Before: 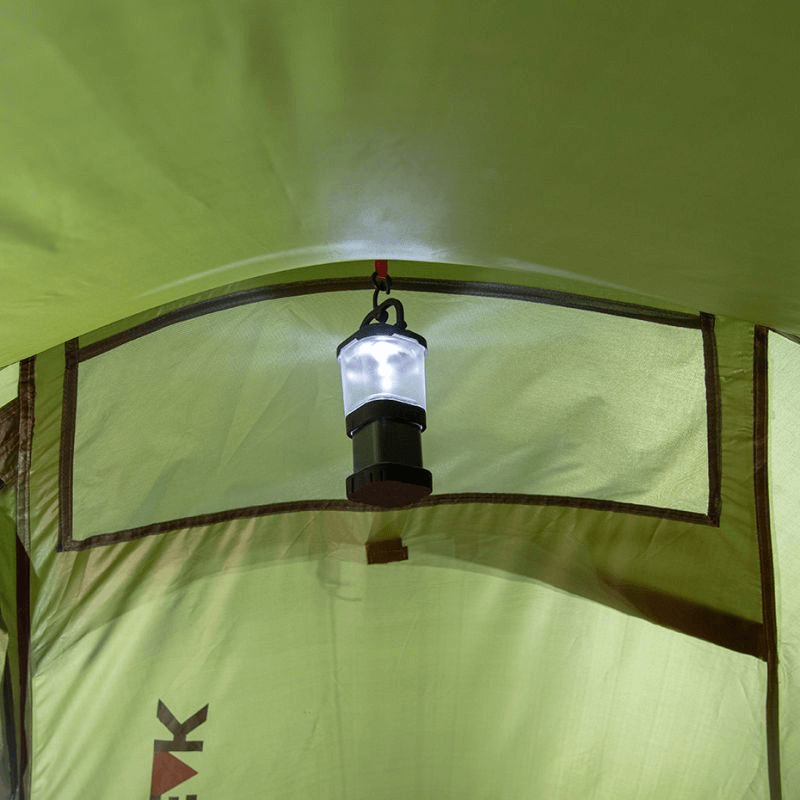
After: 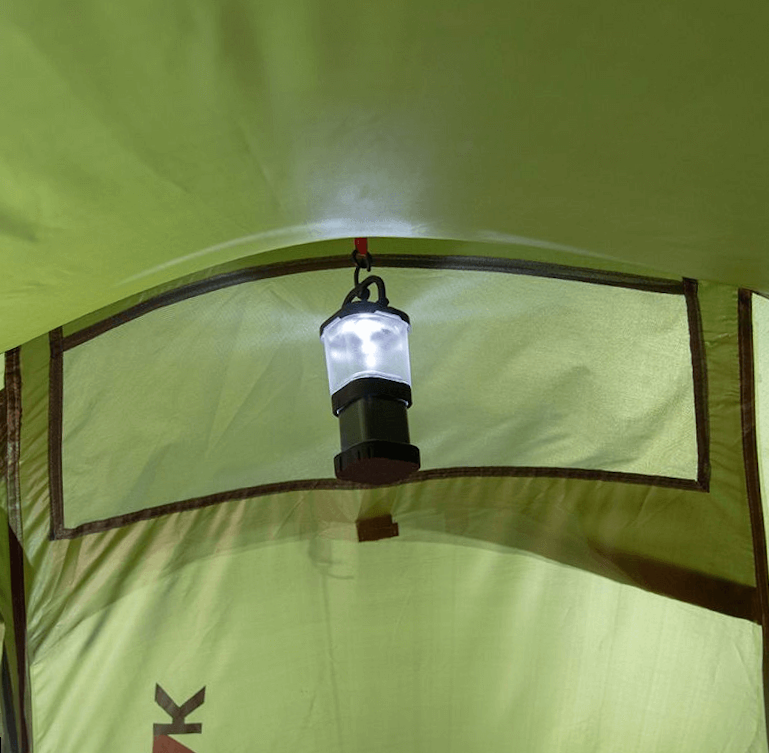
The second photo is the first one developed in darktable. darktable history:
rotate and perspective: rotation -2.12°, lens shift (vertical) 0.009, lens shift (horizontal) -0.008, automatic cropping original format, crop left 0.036, crop right 0.964, crop top 0.05, crop bottom 0.959
exposure: compensate highlight preservation false
